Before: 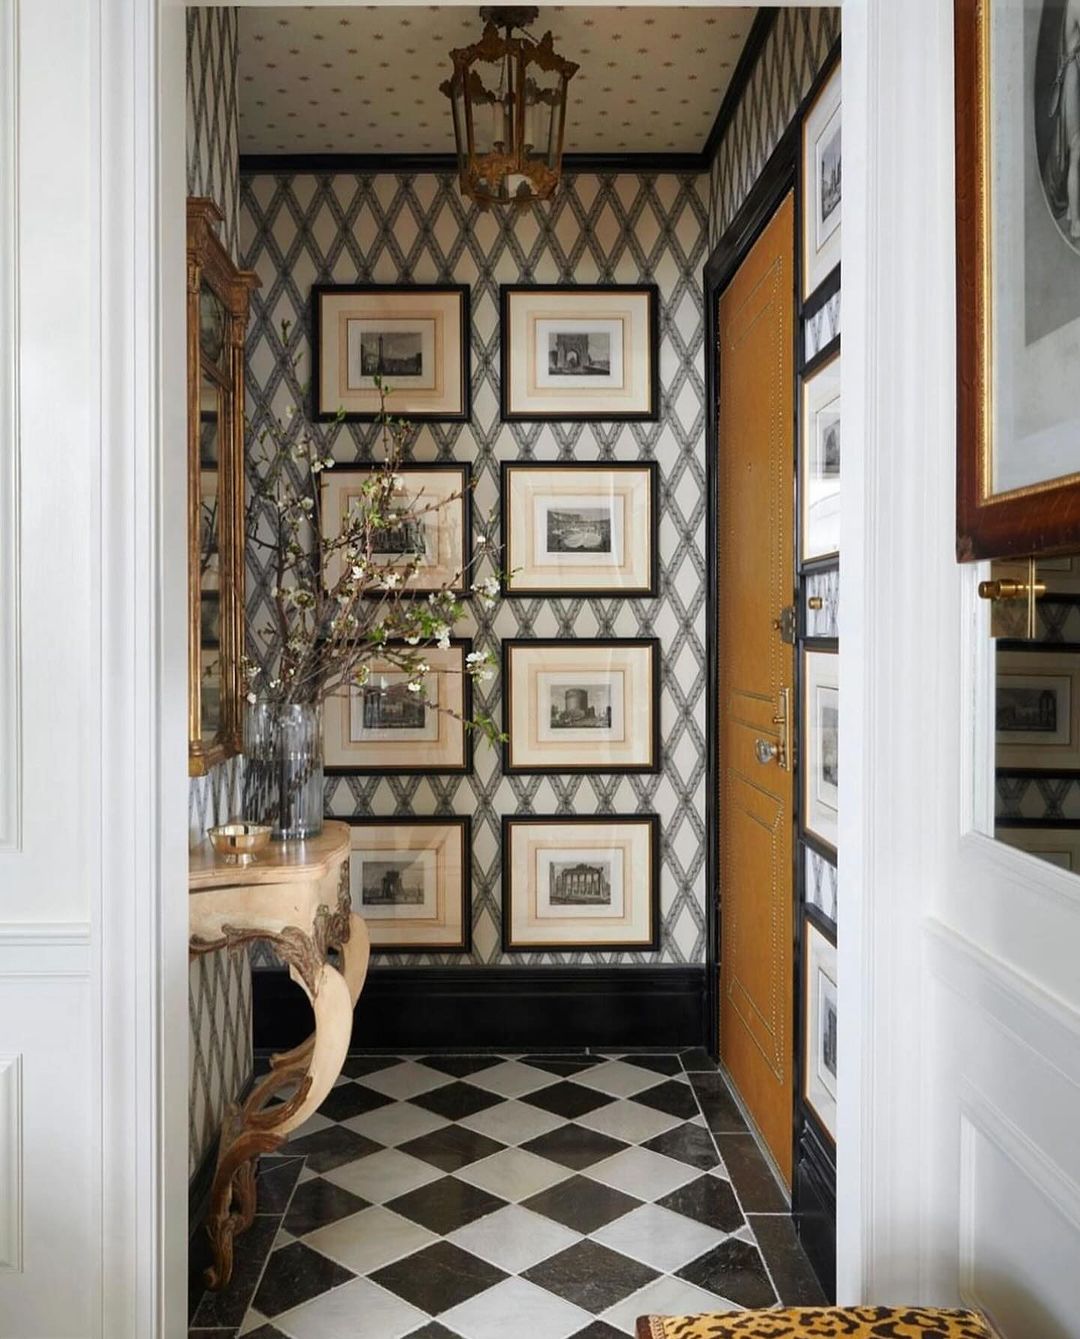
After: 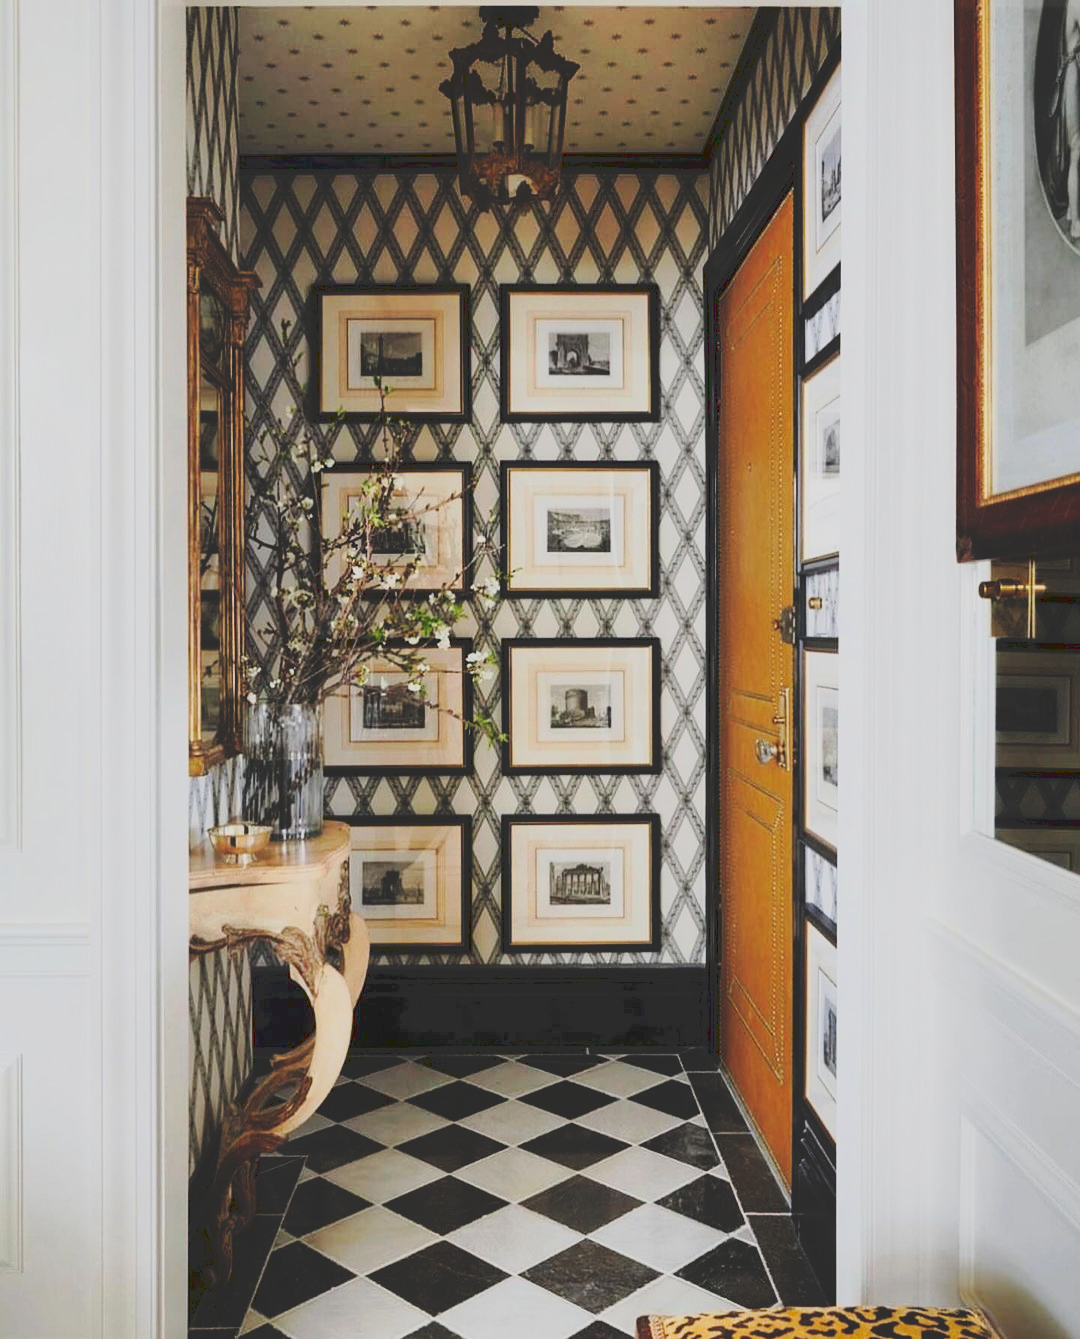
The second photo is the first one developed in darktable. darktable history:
filmic rgb: black relative exposure -7.15 EV, white relative exposure 5.36 EV, hardness 3.02, color science v6 (2022)
tone curve: curves: ch0 [(0, 0) (0.003, 0.174) (0.011, 0.178) (0.025, 0.182) (0.044, 0.185) (0.069, 0.191) (0.1, 0.194) (0.136, 0.199) (0.177, 0.219) (0.224, 0.246) (0.277, 0.284) (0.335, 0.35) (0.399, 0.43) (0.468, 0.539) (0.543, 0.637) (0.623, 0.711) (0.709, 0.799) (0.801, 0.865) (0.898, 0.914) (1, 1)], preserve colors none
